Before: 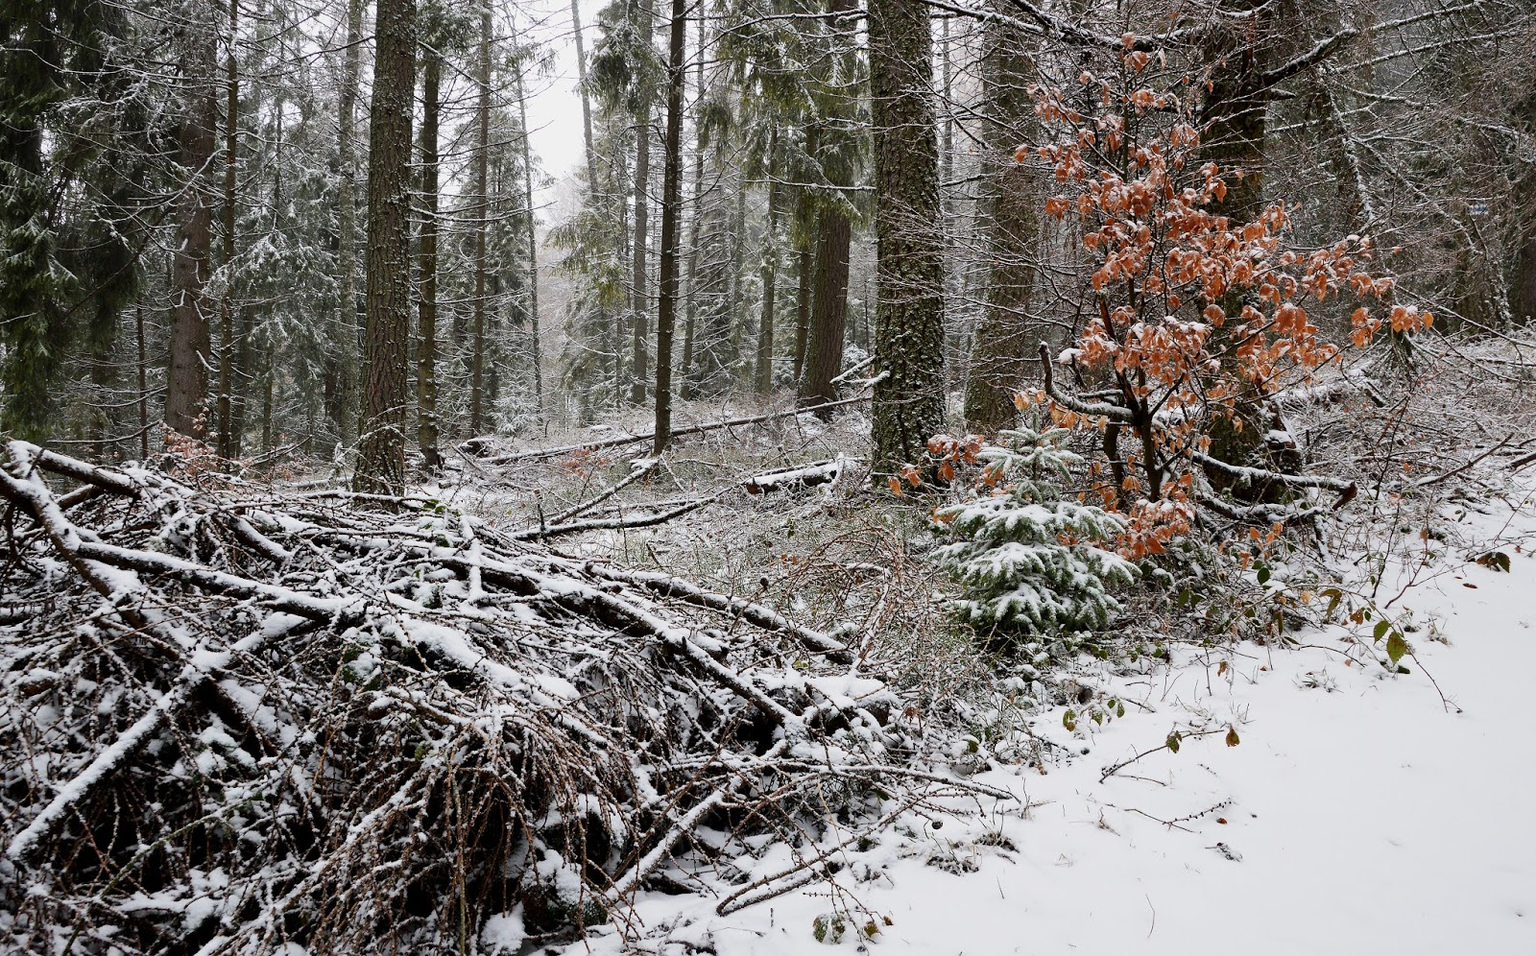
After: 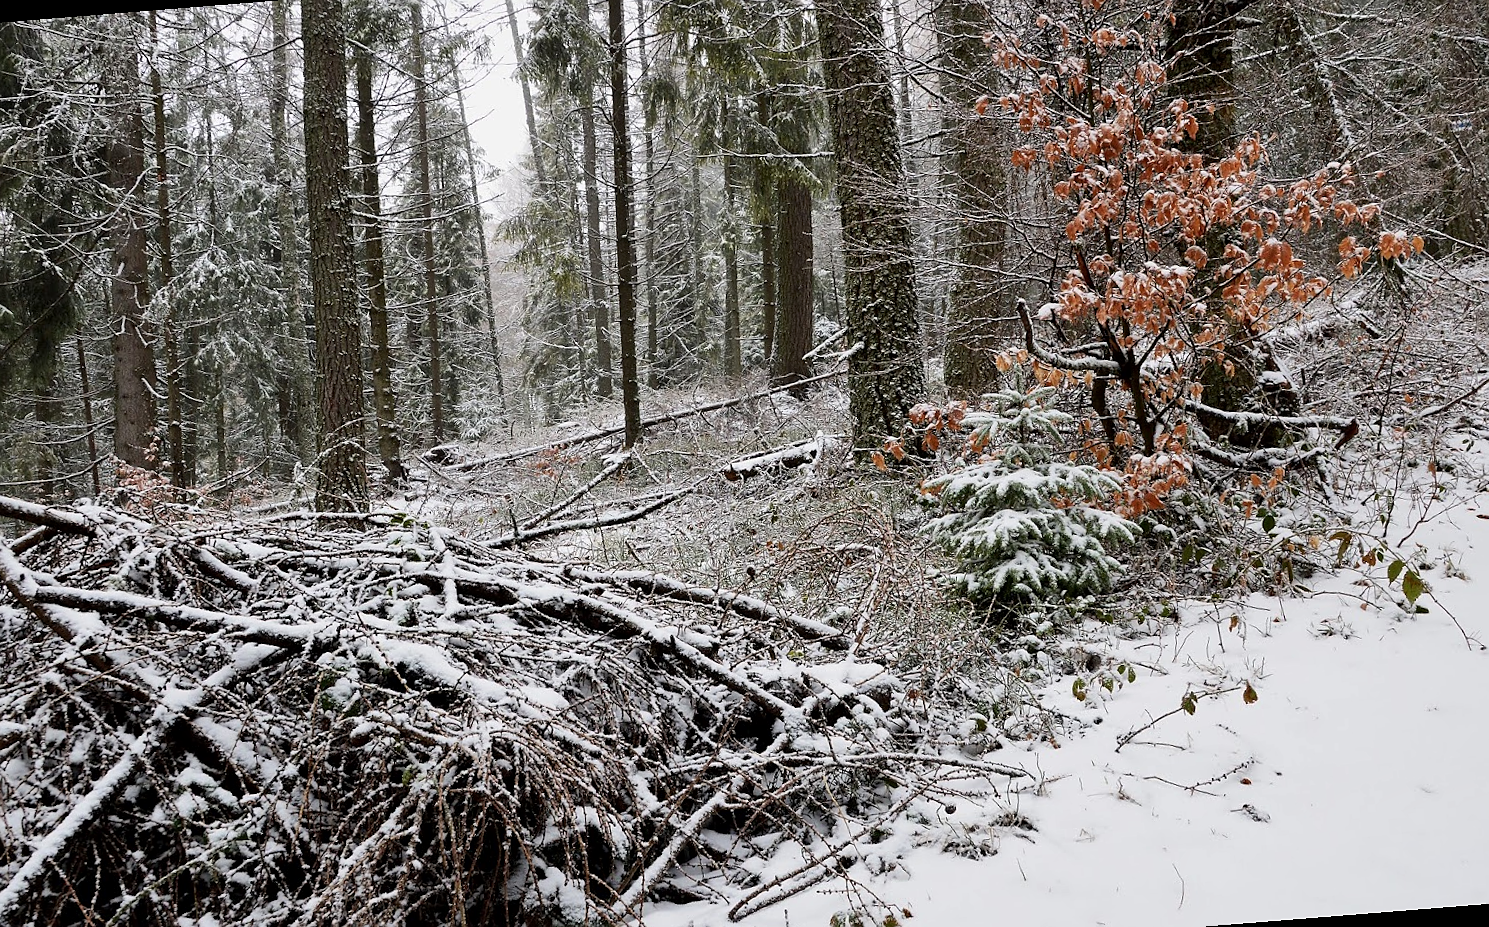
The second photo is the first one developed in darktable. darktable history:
sharpen: radius 0.969, amount 0.604
local contrast: mode bilateral grid, contrast 20, coarseness 50, detail 120%, midtone range 0.2
shadows and highlights: radius 264.75, soften with gaussian
rotate and perspective: rotation -4.57°, crop left 0.054, crop right 0.944, crop top 0.087, crop bottom 0.914
color balance rgb: linear chroma grading › global chroma 1.5%, linear chroma grading › mid-tones -1%, perceptual saturation grading › global saturation -3%, perceptual saturation grading › shadows -2%
